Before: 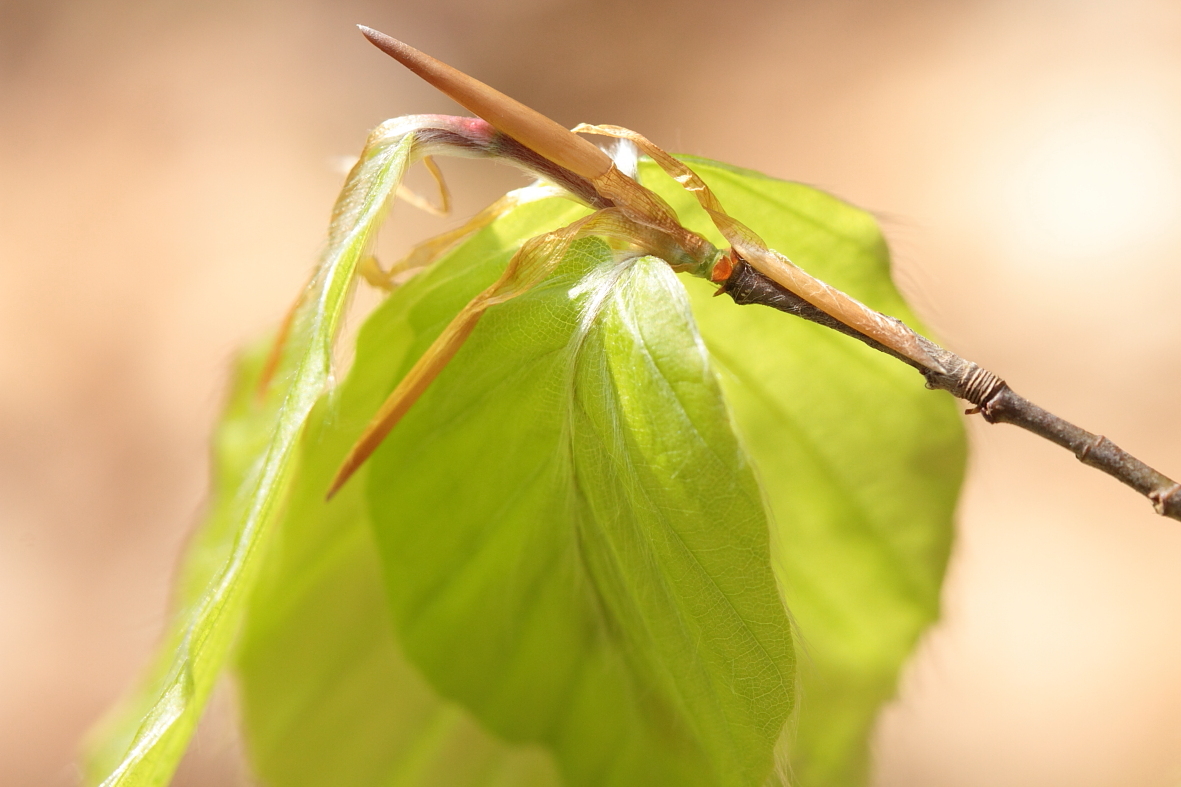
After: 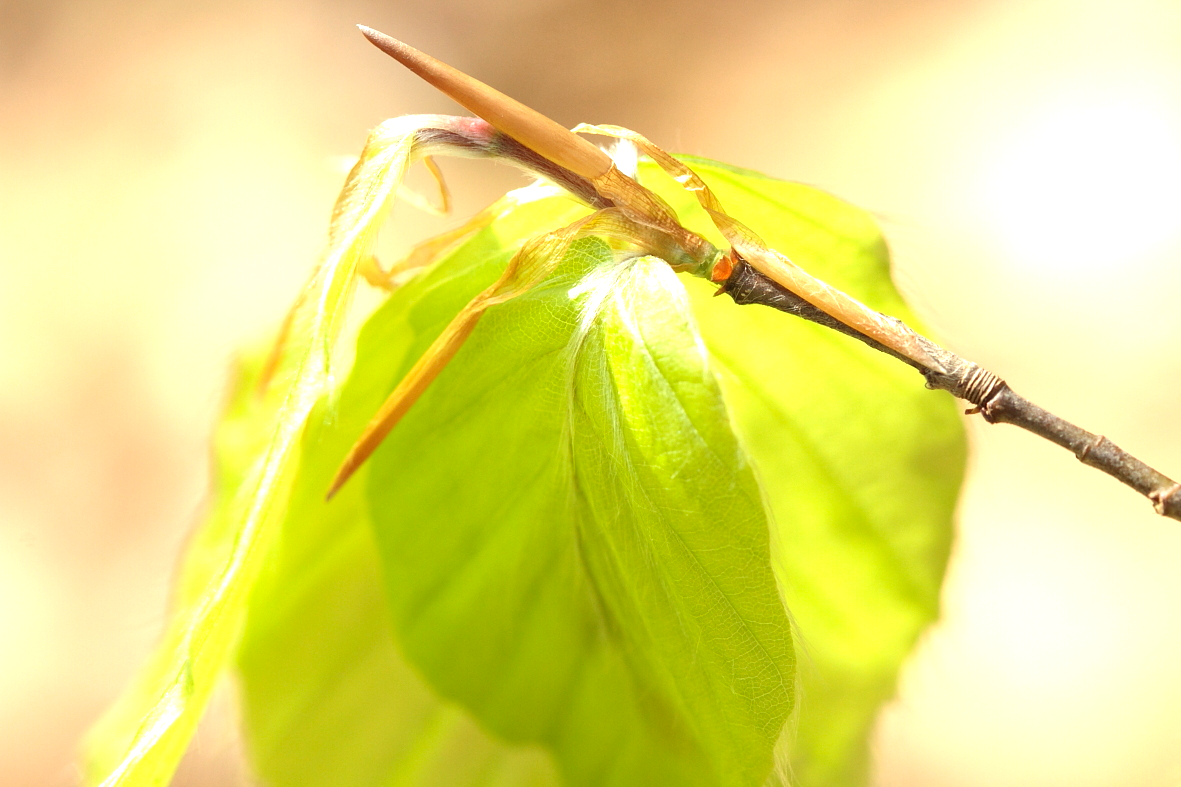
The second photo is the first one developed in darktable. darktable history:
color correction: highlights a* -4.28, highlights b* 6.53
exposure: black level correction 0, exposure 0.7 EV, compensate exposure bias true, compensate highlight preservation false
sharpen: radius 2.883, amount 0.868, threshold 47.523
